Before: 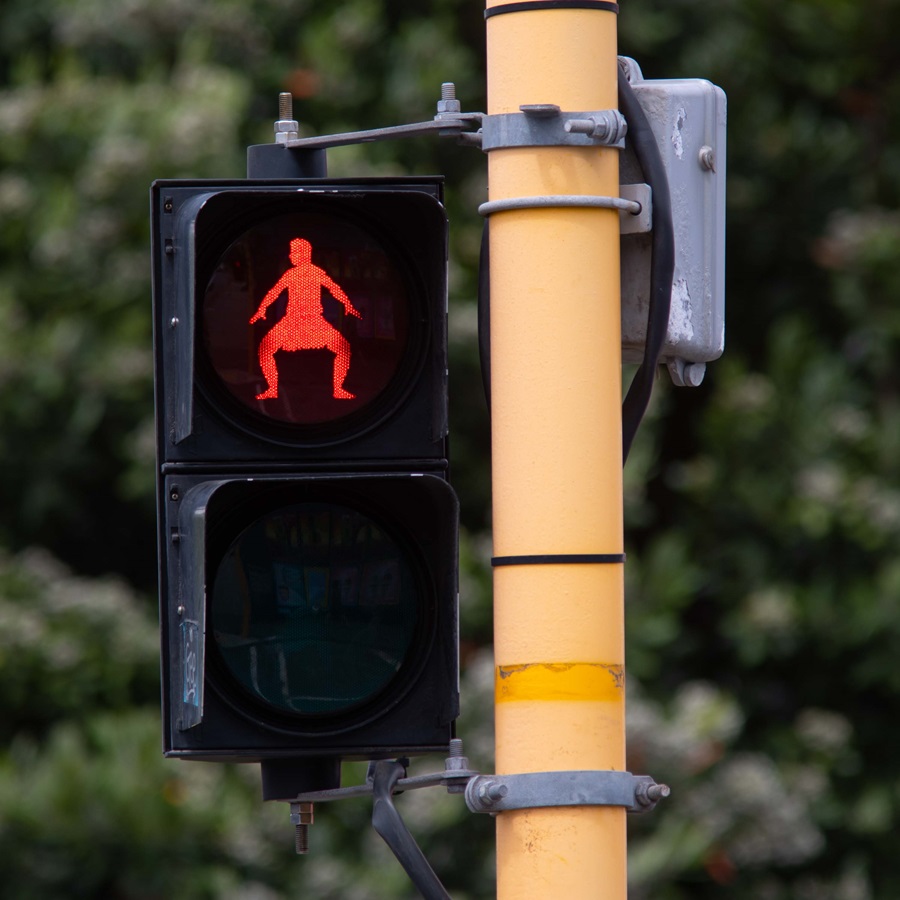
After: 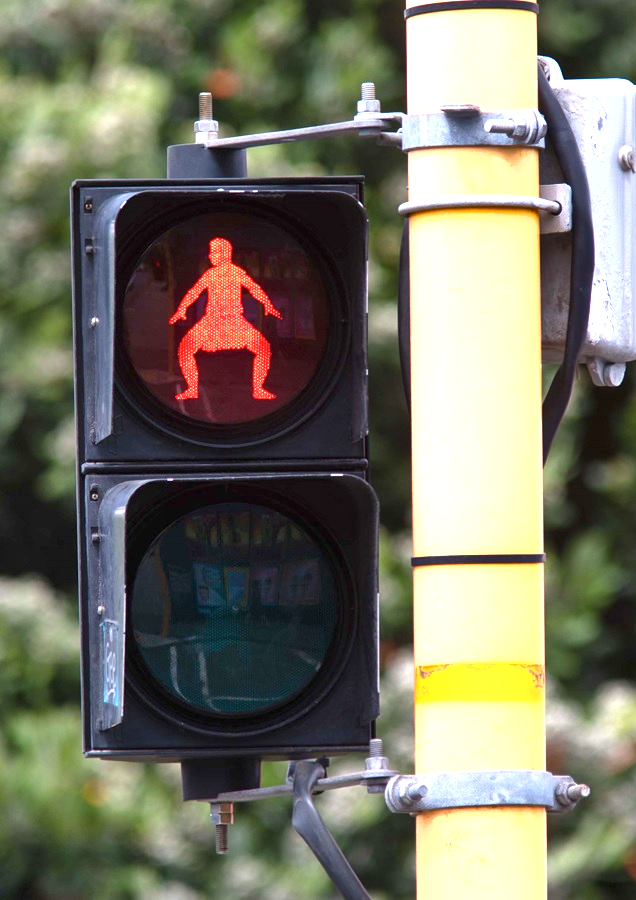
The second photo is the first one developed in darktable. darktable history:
crop and rotate: left 8.995%, right 20.235%
shadows and highlights: low approximation 0.01, soften with gaussian
exposure: black level correction 0, exposure 1.741 EV, compensate highlight preservation false
